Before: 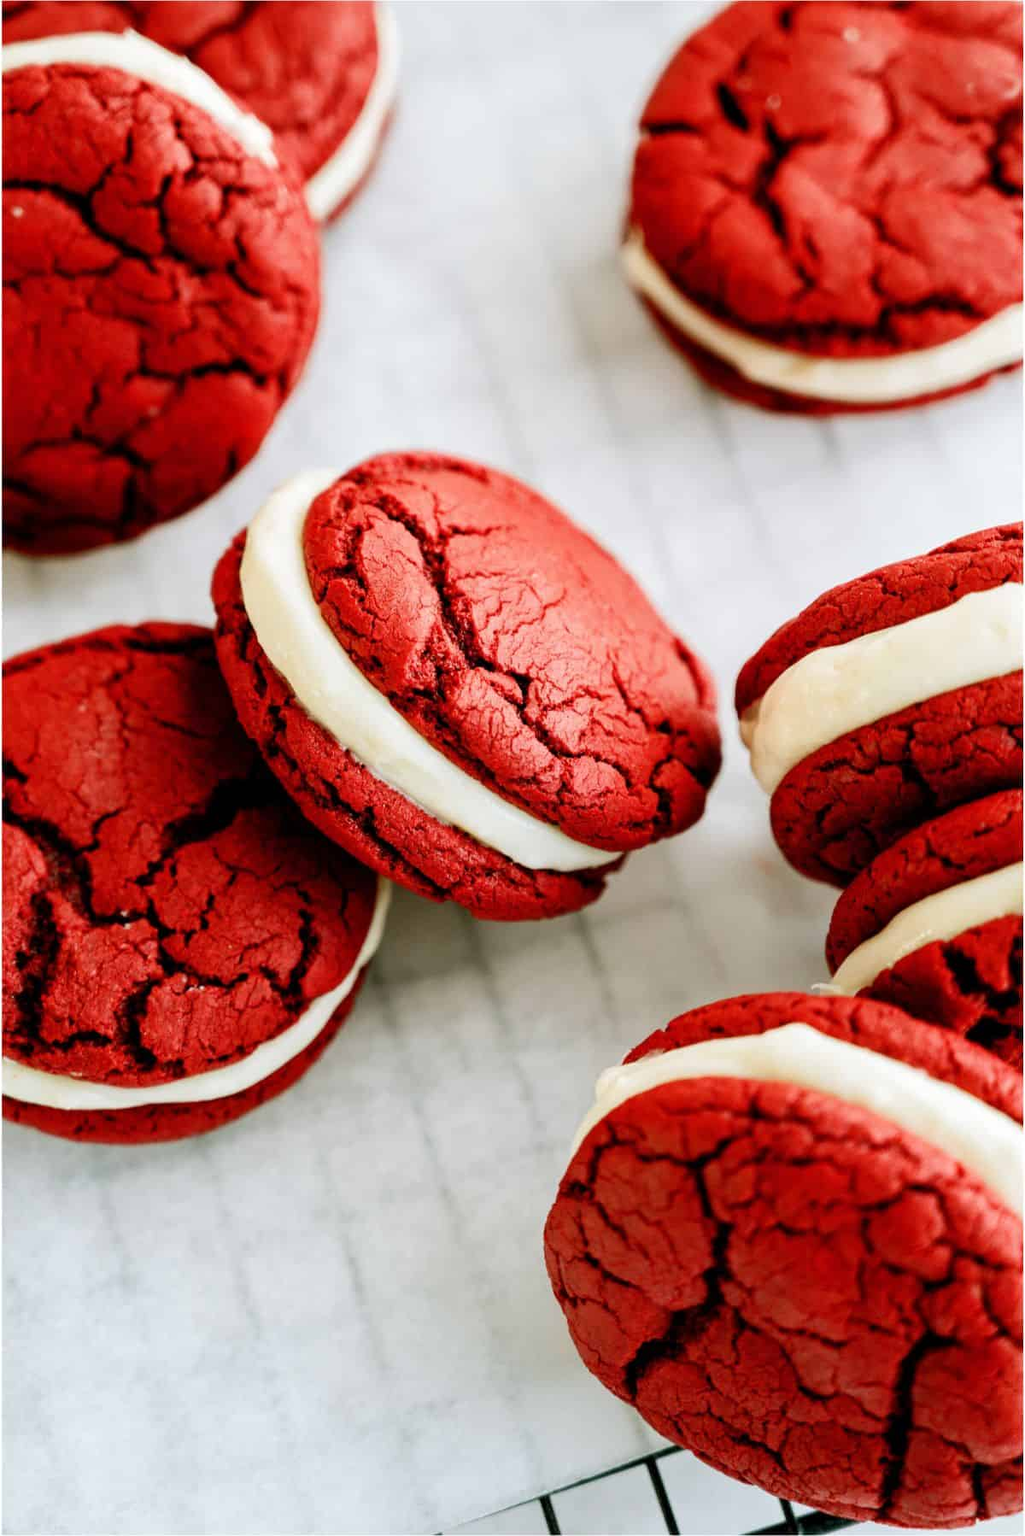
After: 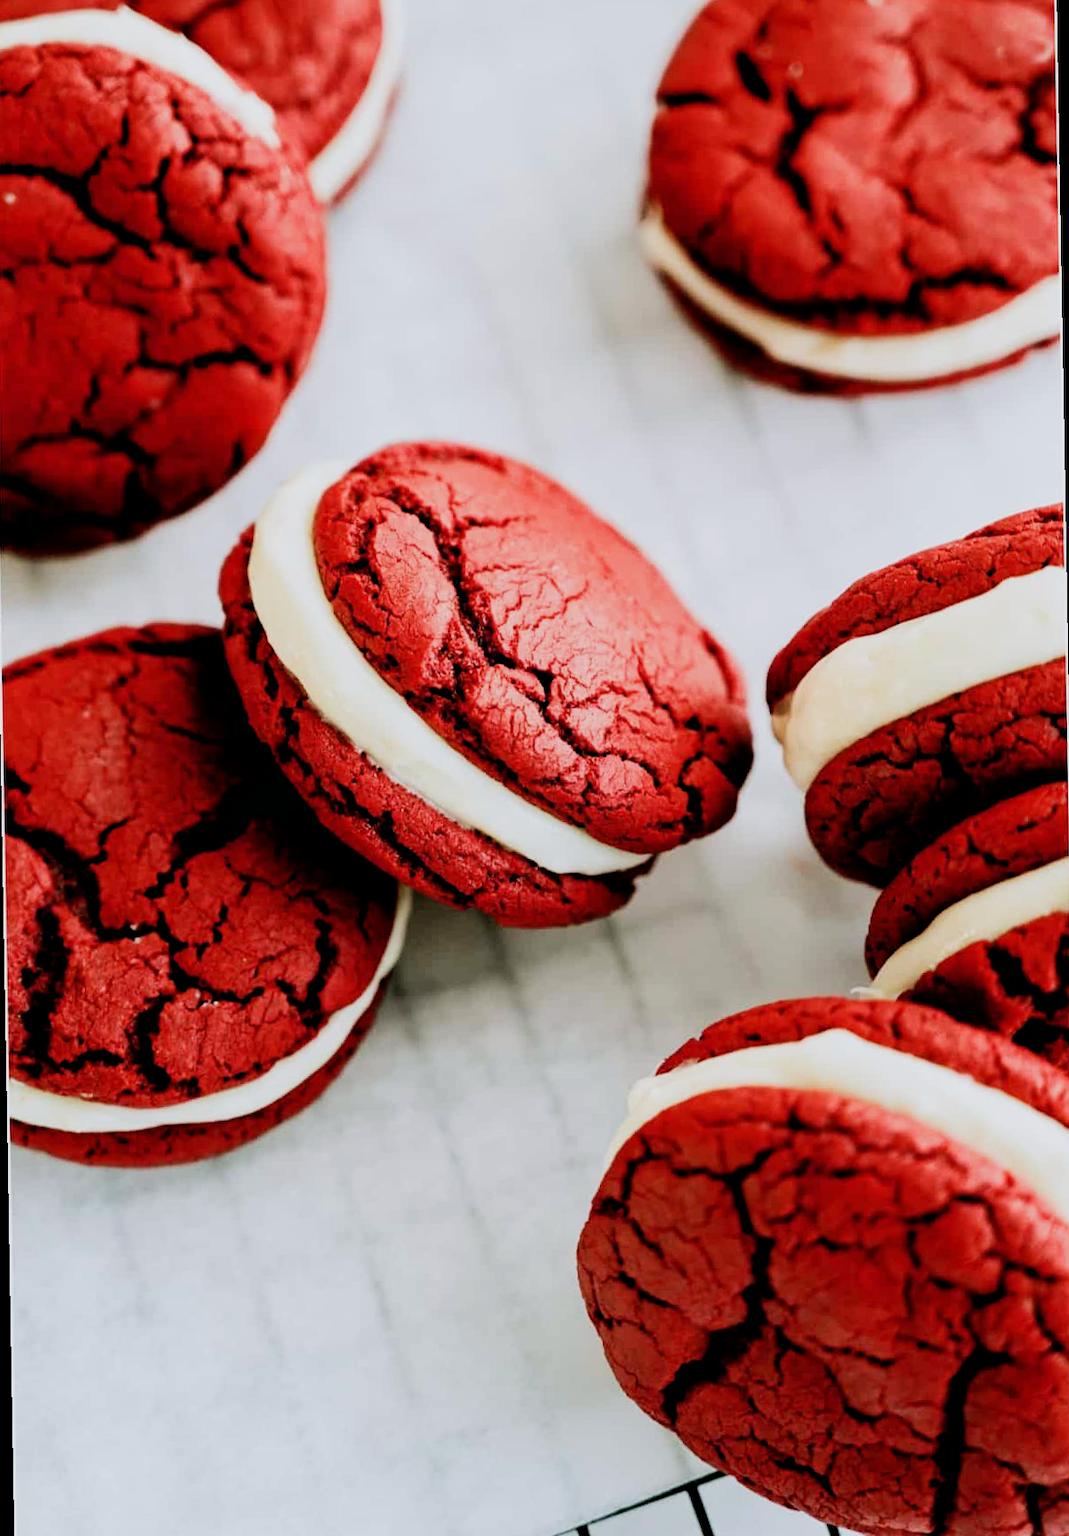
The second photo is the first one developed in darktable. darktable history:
tone equalizer: on, module defaults
filmic rgb: black relative exposure -5 EV, hardness 2.88, contrast 1.3, highlights saturation mix -30%
white balance: red 0.983, blue 1.036
rotate and perspective: rotation -1°, crop left 0.011, crop right 0.989, crop top 0.025, crop bottom 0.975
